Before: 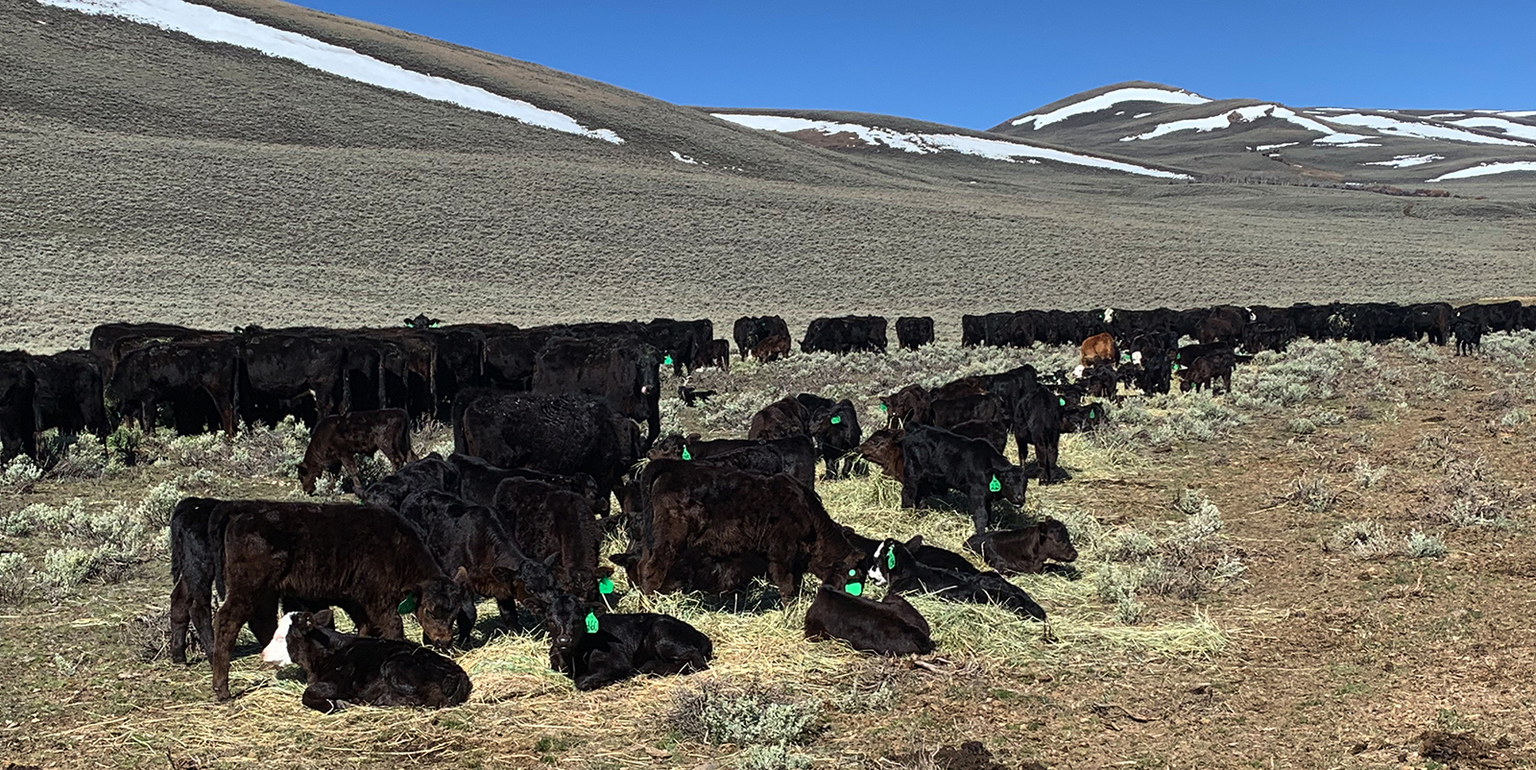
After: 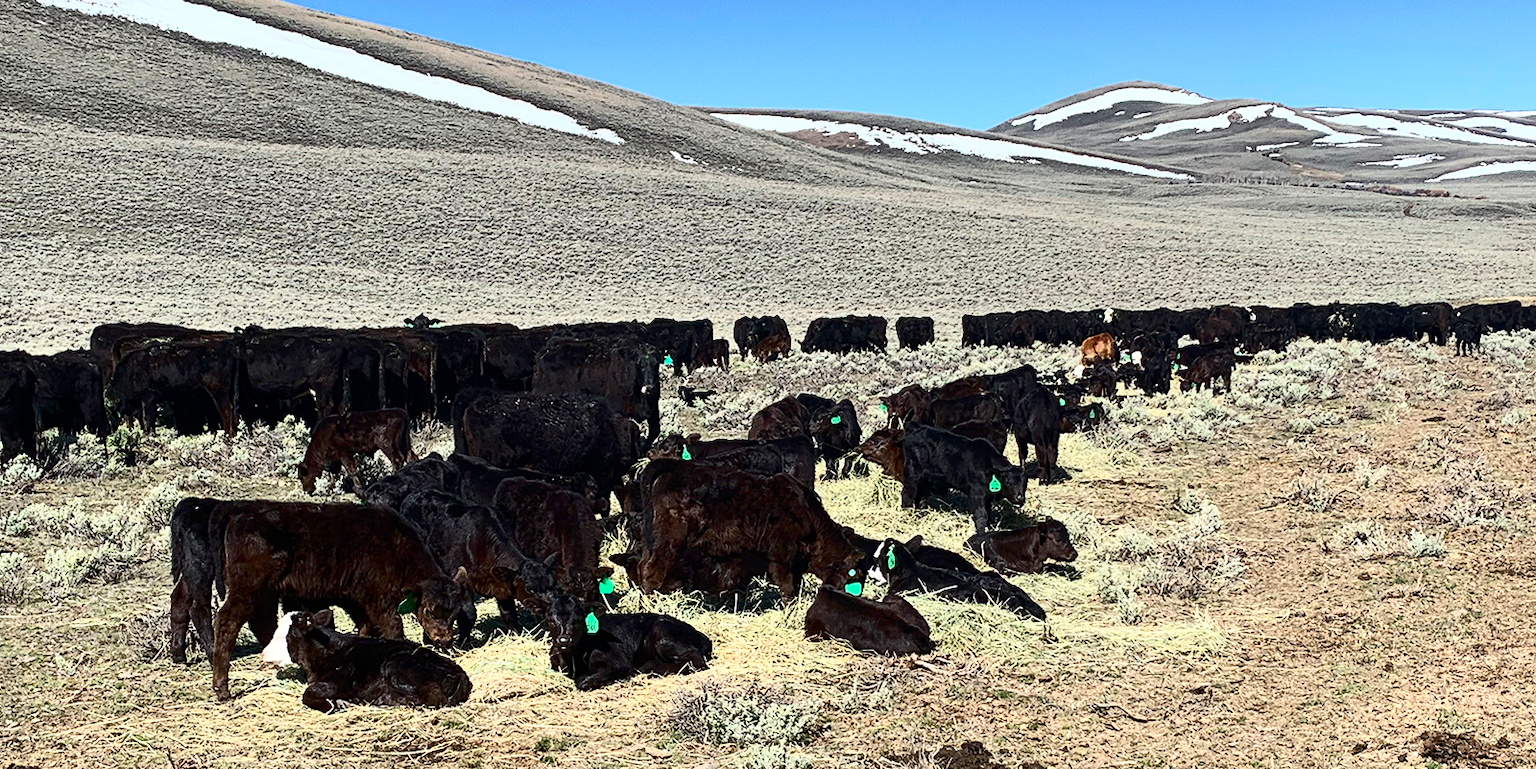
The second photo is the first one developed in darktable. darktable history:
contrast brightness saturation: contrast 0.404, brightness 0.1, saturation 0.213
